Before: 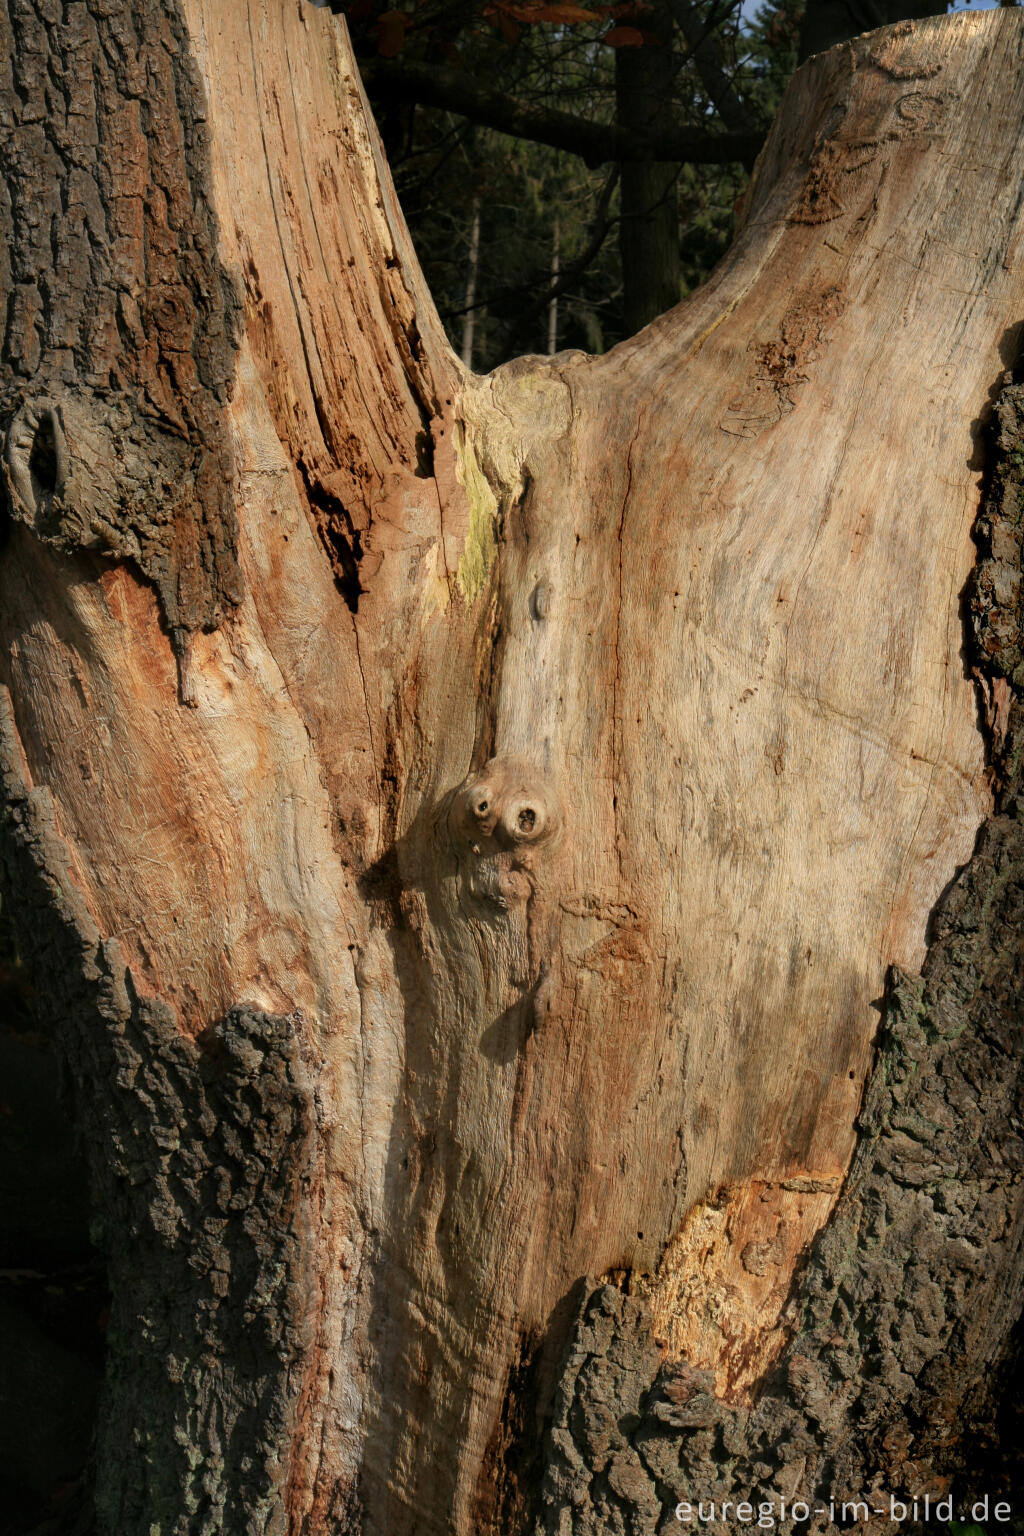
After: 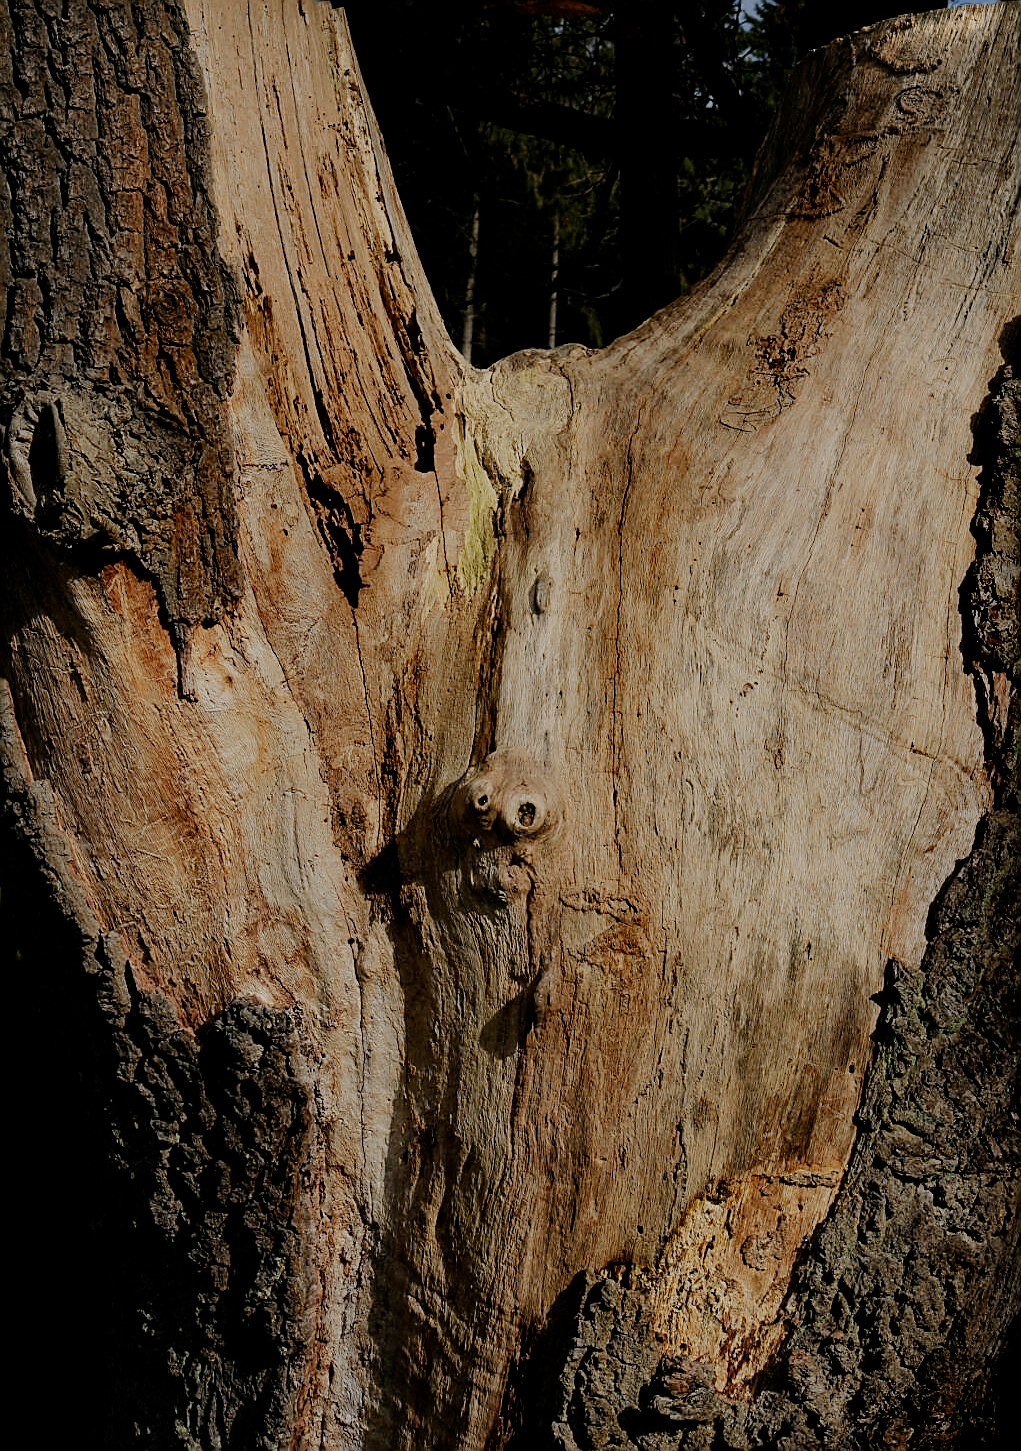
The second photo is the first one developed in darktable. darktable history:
crop: top 0.448%, right 0.264%, bottom 5.045%
white balance: red 1.004, blue 1.024
sharpen: radius 1.4, amount 1.25, threshold 0.7
tone equalizer: -8 EV -0.417 EV, -7 EV -0.389 EV, -6 EV -0.333 EV, -5 EV -0.222 EV, -3 EV 0.222 EV, -2 EV 0.333 EV, -1 EV 0.389 EV, +0 EV 0.417 EV, edges refinement/feathering 500, mask exposure compensation -1.57 EV, preserve details no
filmic rgb: middle gray luminance 30%, black relative exposure -9 EV, white relative exposure 7 EV, threshold 6 EV, target black luminance 0%, hardness 2.94, latitude 2.04%, contrast 0.963, highlights saturation mix 5%, shadows ↔ highlights balance 12.16%, add noise in highlights 0, preserve chrominance no, color science v3 (2019), use custom middle-gray values true, iterations of high-quality reconstruction 0, contrast in highlights soft, enable highlight reconstruction true
